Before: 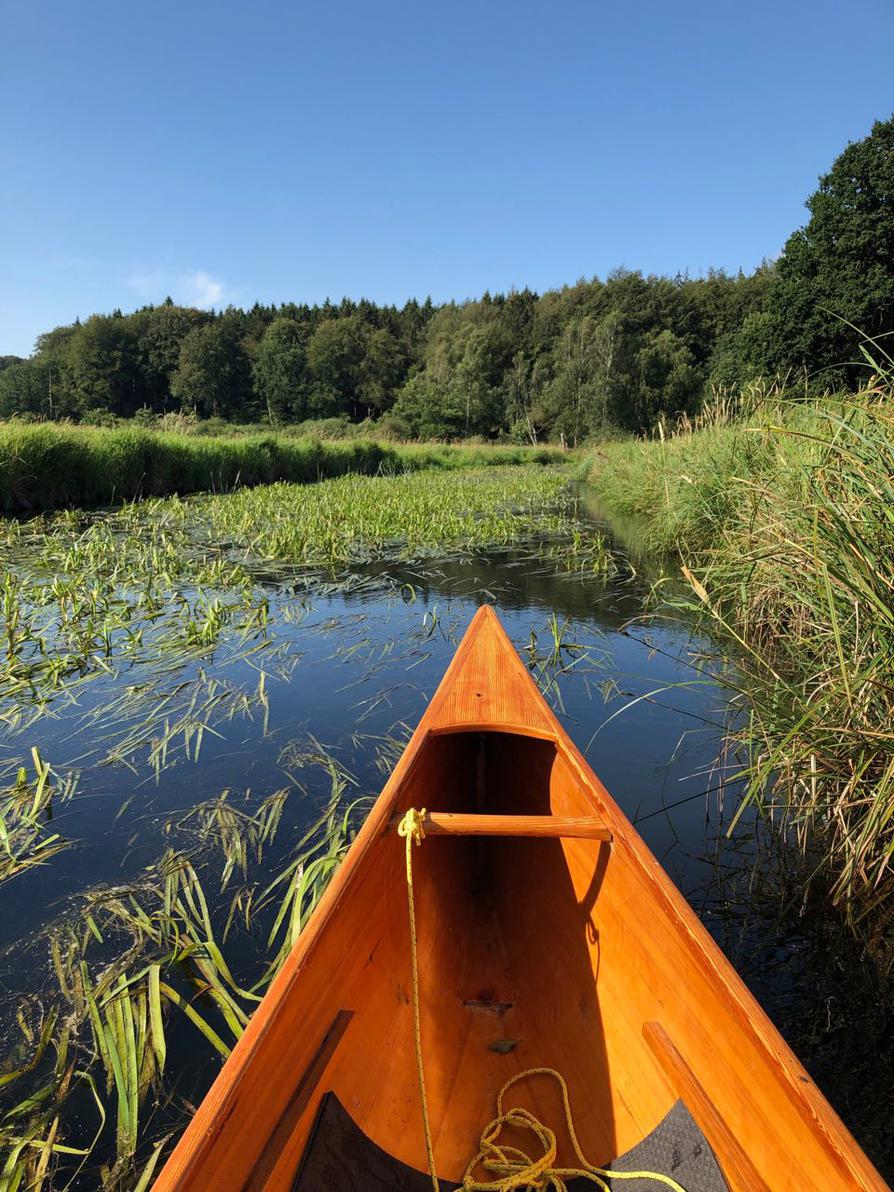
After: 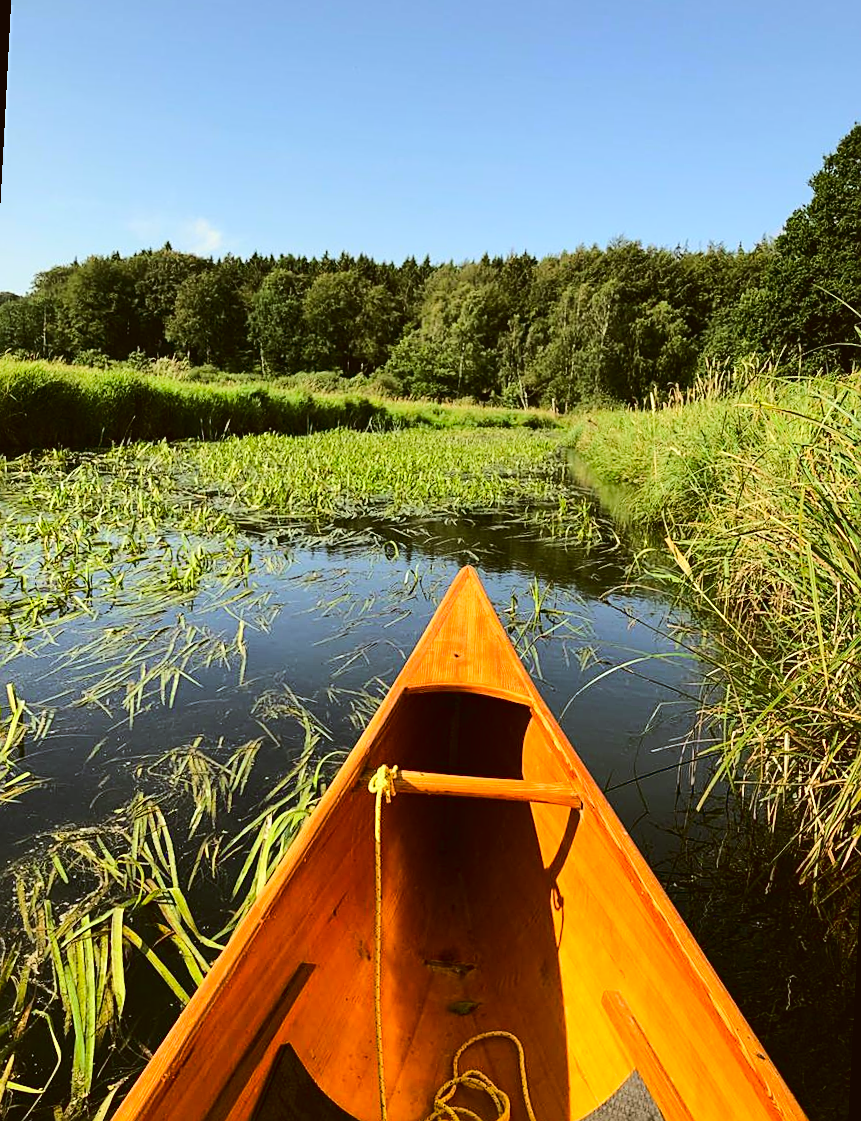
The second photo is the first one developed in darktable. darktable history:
sharpen: on, module defaults
tone curve: curves: ch0 [(0, 0.023) (0.103, 0.087) (0.277, 0.28) (0.438, 0.547) (0.546, 0.678) (0.735, 0.843) (0.994, 1)]; ch1 [(0, 0) (0.371, 0.261) (0.465, 0.42) (0.488, 0.477) (0.512, 0.513) (0.542, 0.581) (0.574, 0.647) (0.636, 0.747) (1, 1)]; ch2 [(0, 0) (0.369, 0.388) (0.449, 0.431) (0.478, 0.471) (0.516, 0.517) (0.575, 0.642) (0.649, 0.726) (1, 1)], color space Lab, linked channels, preserve colors none
crop and rotate: angle -3.03°, left 5.082%, top 5.167%, right 4.731%, bottom 4.247%
color correction: highlights a* -1.22, highlights b* 10.39, shadows a* 0.51, shadows b* 19.22
